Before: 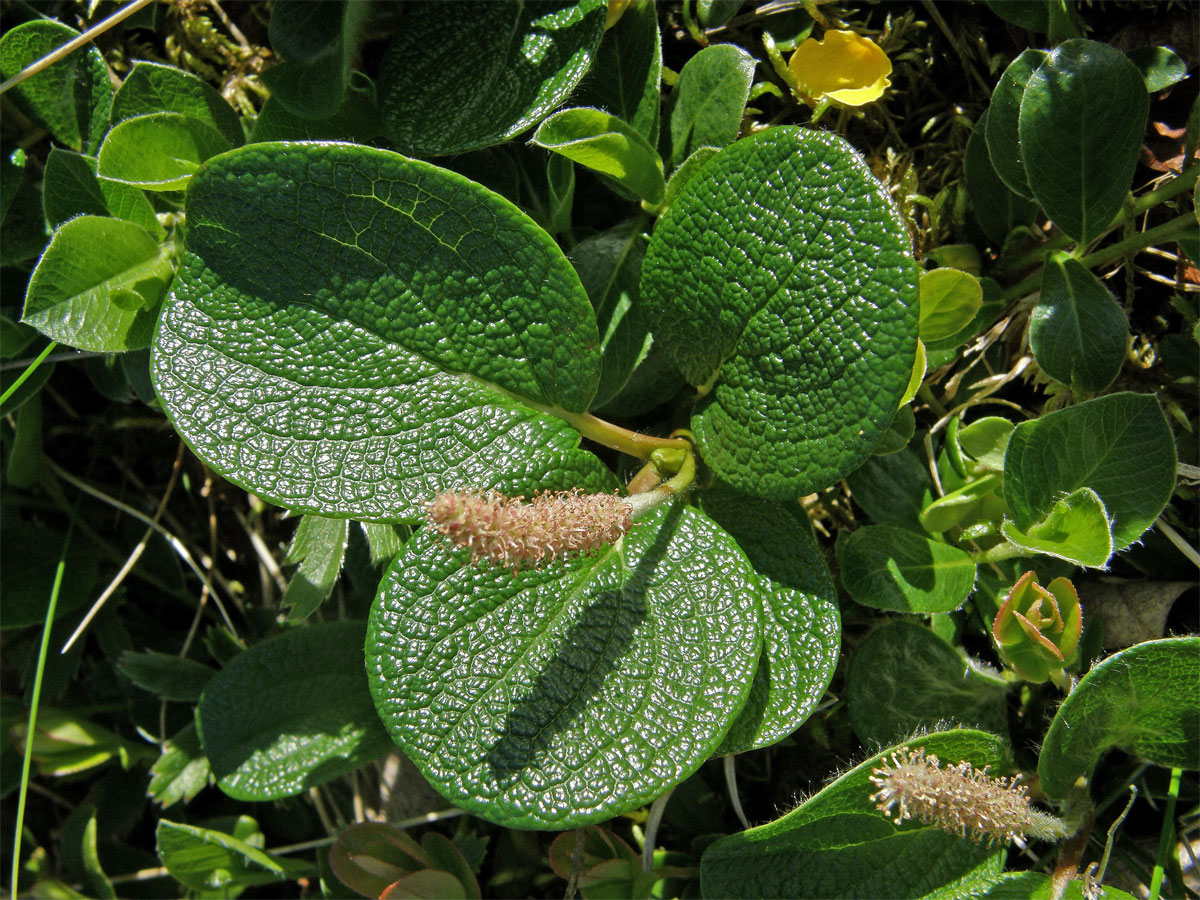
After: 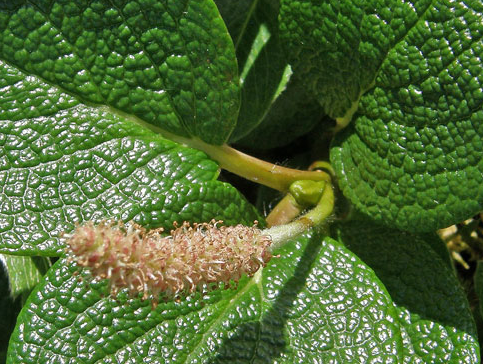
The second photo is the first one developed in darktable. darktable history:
crop: left 30.084%, top 29.856%, right 29.656%, bottom 29.608%
